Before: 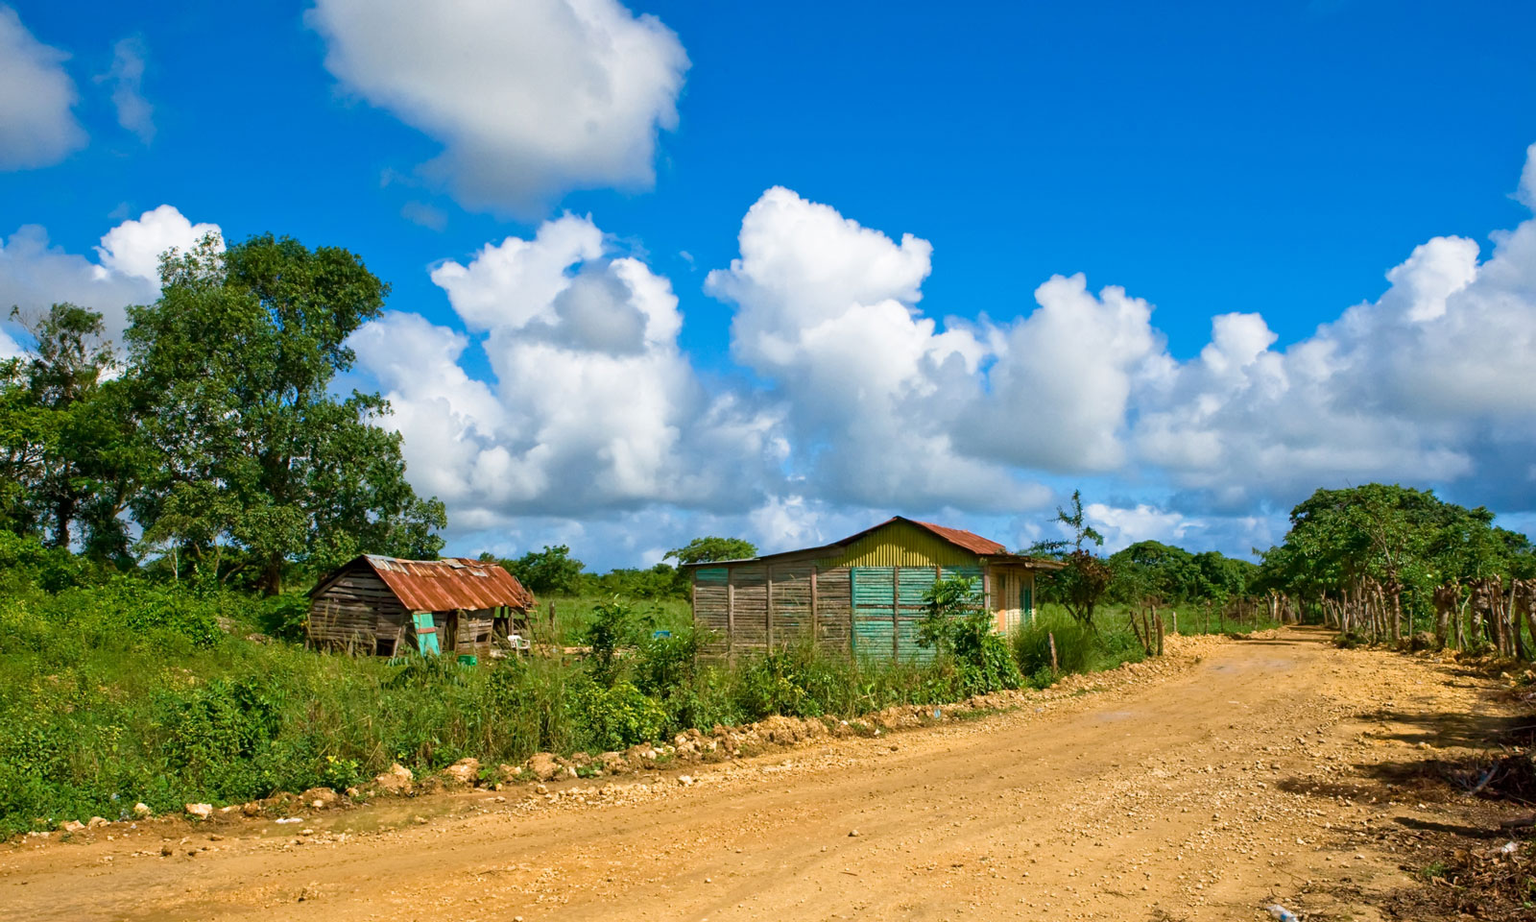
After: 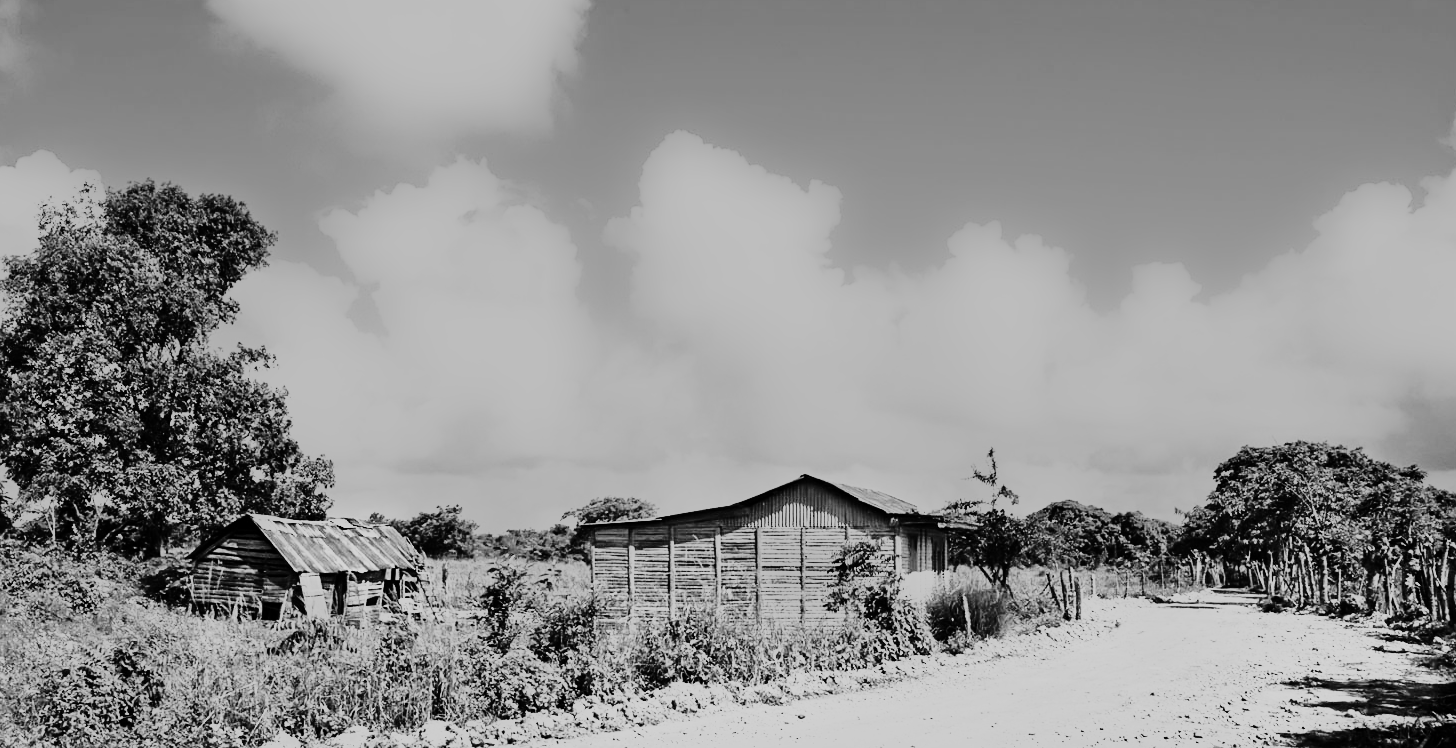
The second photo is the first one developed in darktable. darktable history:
white balance: red 0.926, green 1.003, blue 1.133
sharpen: amount 0.2
monochrome: a 79.32, b 81.83, size 1.1
base curve: curves: ch0 [(0, 0) (0.036, 0.037) (0.121, 0.228) (0.46, 0.76) (0.859, 0.983) (1, 1)], preserve colors none
crop: left 8.155%, top 6.611%, bottom 15.385%
rgb curve: curves: ch0 [(0, 0) (0.21, 0.15) (0.24, 0.21) (0.5, 0.75) (0.75, 0.96) (0.89, 0.99) (1, 1)]; ch1 [(0, 0.02) (0.21, 0.13) (0.25, 0.2) (0.5, 0.67) (0.75, 0.9) (0.89, 0.97) (1, 1)]; ch2 [(0, 0.02) (0.21, 0.13) (0.25, 0.2) (0.5, 0.67) (0.75, 0.9) (0.89, 0.97) (1, 1)], compensate middle gray true
